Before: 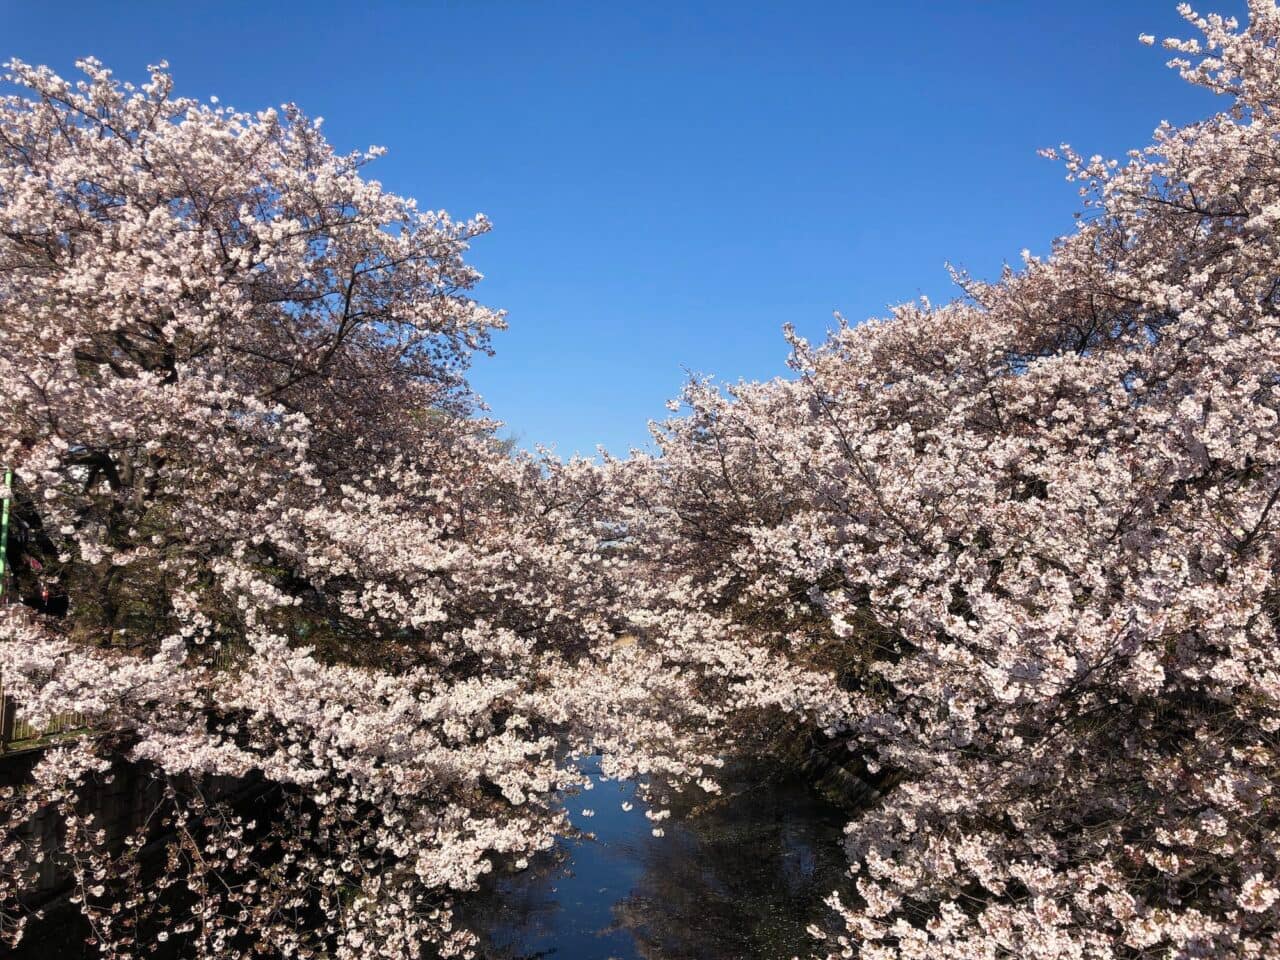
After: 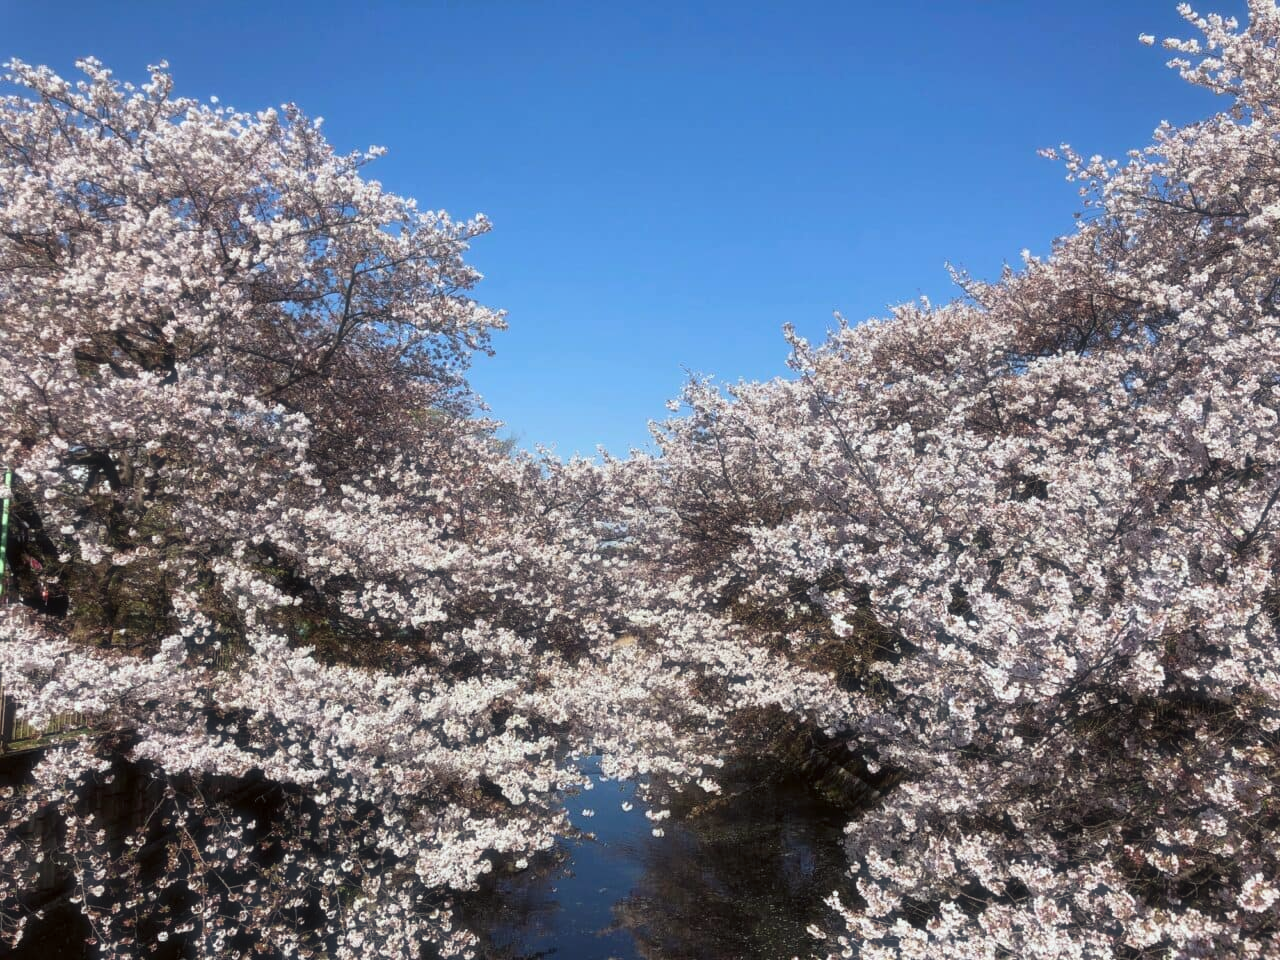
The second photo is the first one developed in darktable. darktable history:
color correction: highlights a* -2.72, highlights b* -2.5, shadows a* 2.12, shadows b* 2.86
haze removal: strength -0.104, adaptive false
